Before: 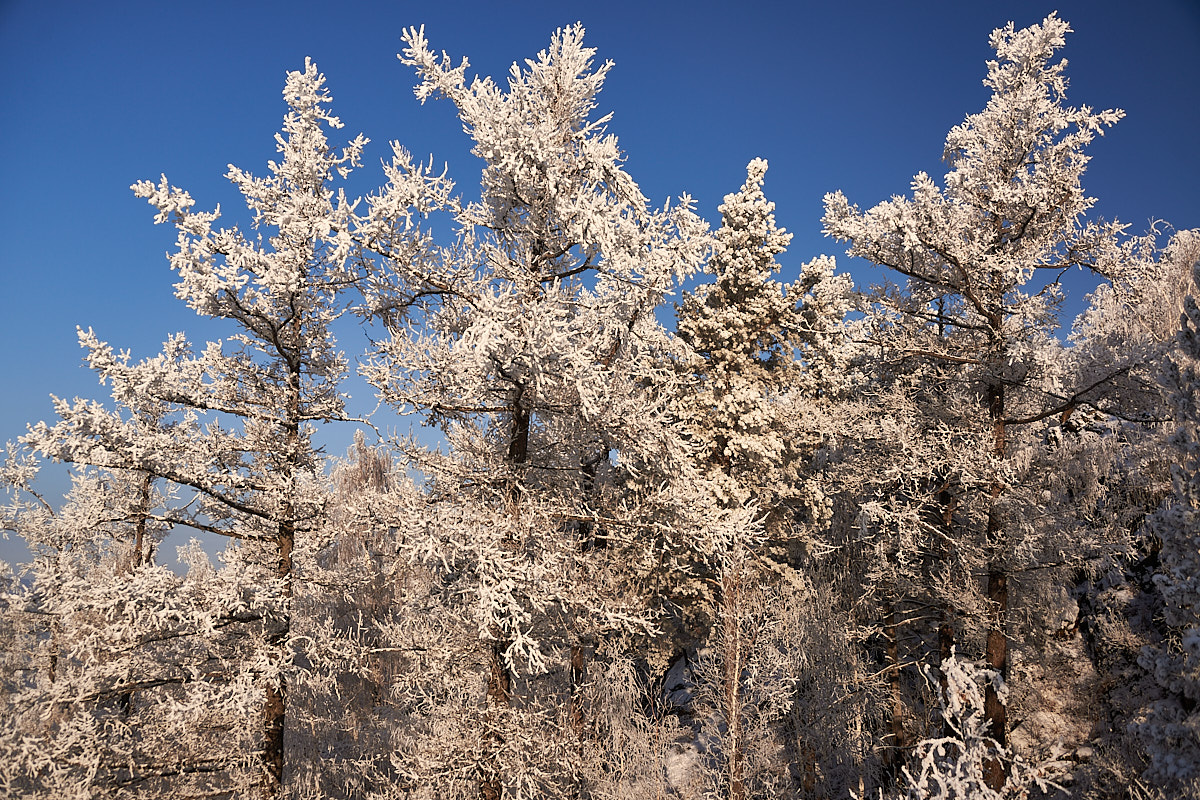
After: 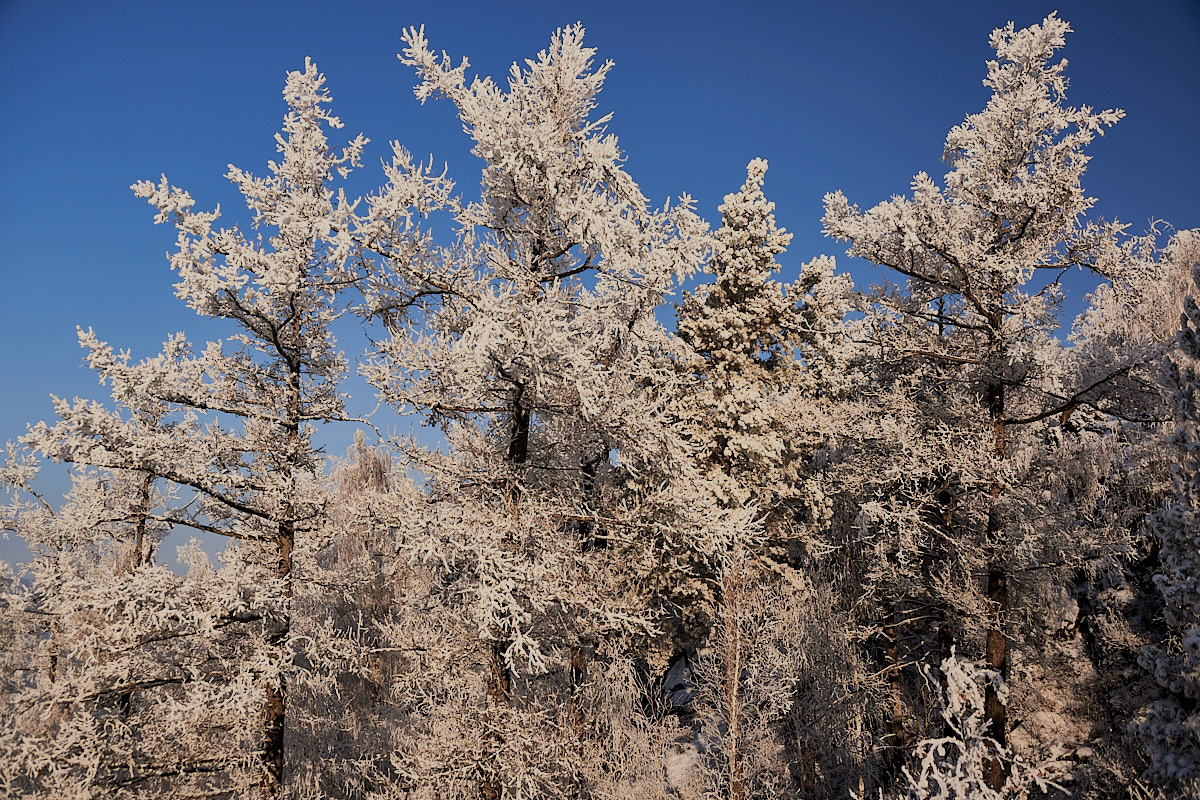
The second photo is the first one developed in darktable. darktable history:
filmic rgb: black relative exposure -7.1 EV, white relative exposure 5.39 EV, hardness 3.02, color science v6 (2022)
